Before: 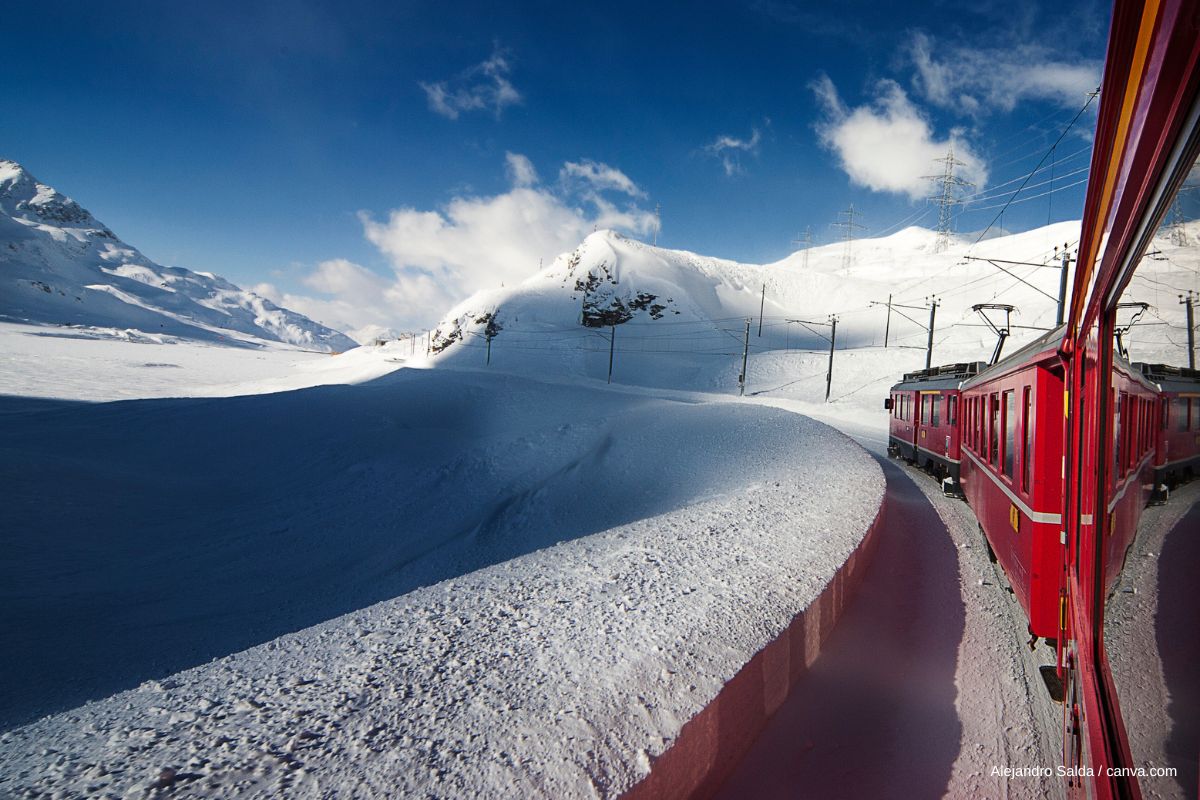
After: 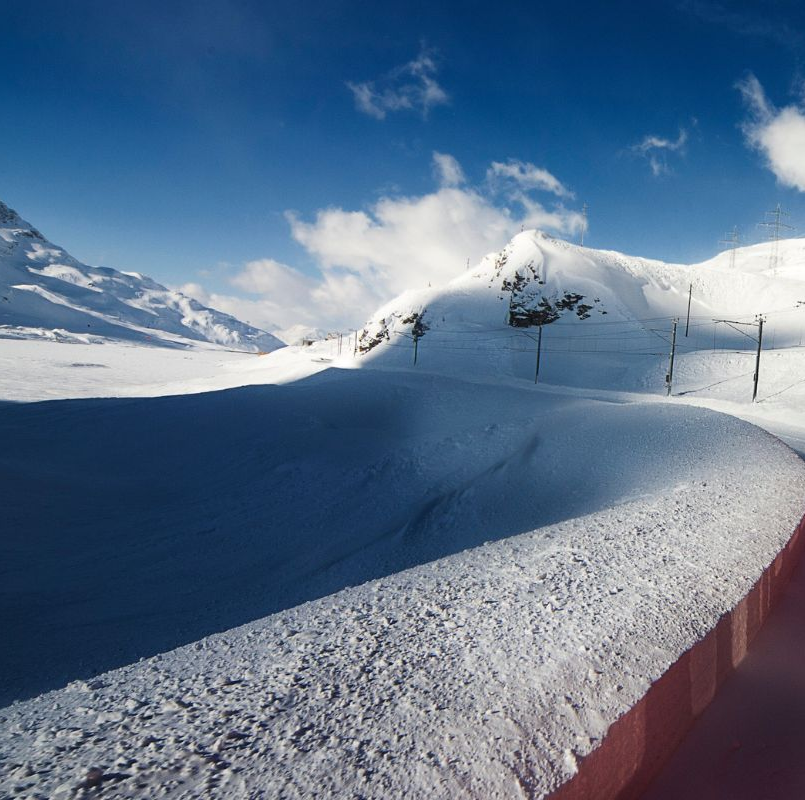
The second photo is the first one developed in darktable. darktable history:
crop and rotate: left 6.146%, right 26.7%
